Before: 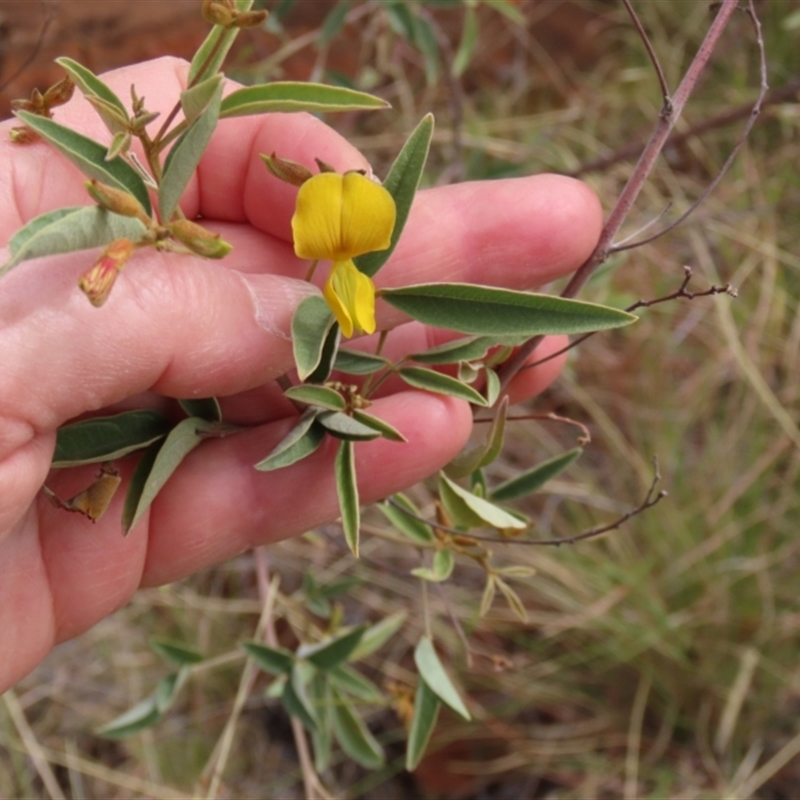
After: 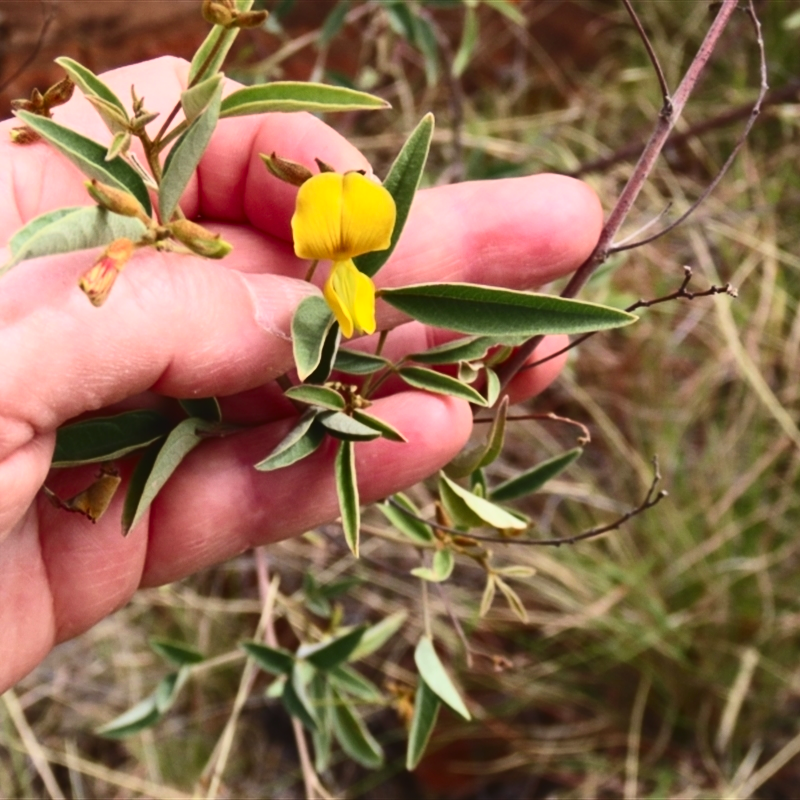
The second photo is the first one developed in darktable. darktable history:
contrast brightness saturation: contrast 0.409, brightness 0.043, saturation 0.255
exposure: black level correction -0.01, exposure 0.07 EV, compensate exposure bias true, compensate highlight preservation false
